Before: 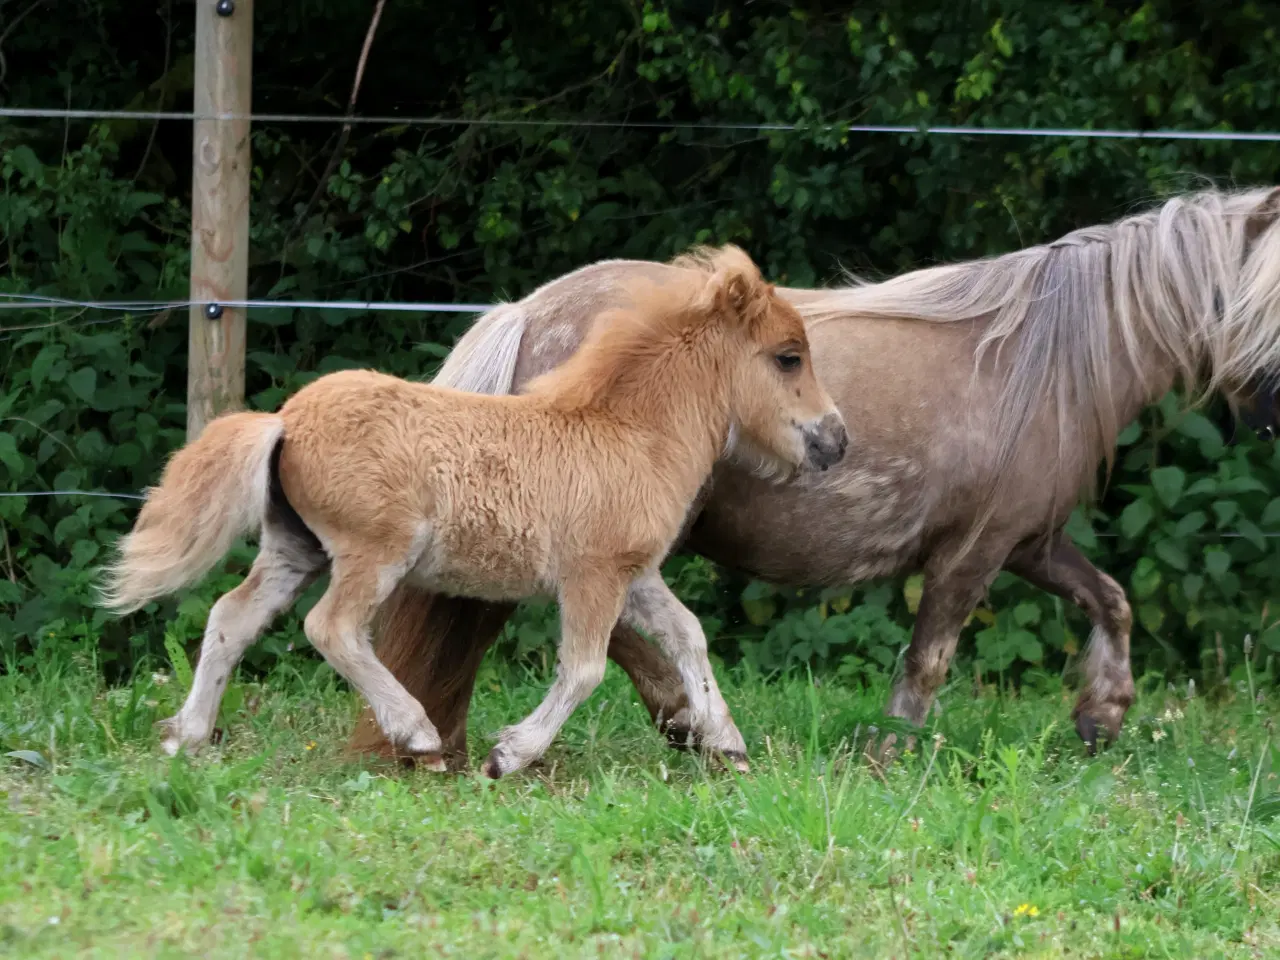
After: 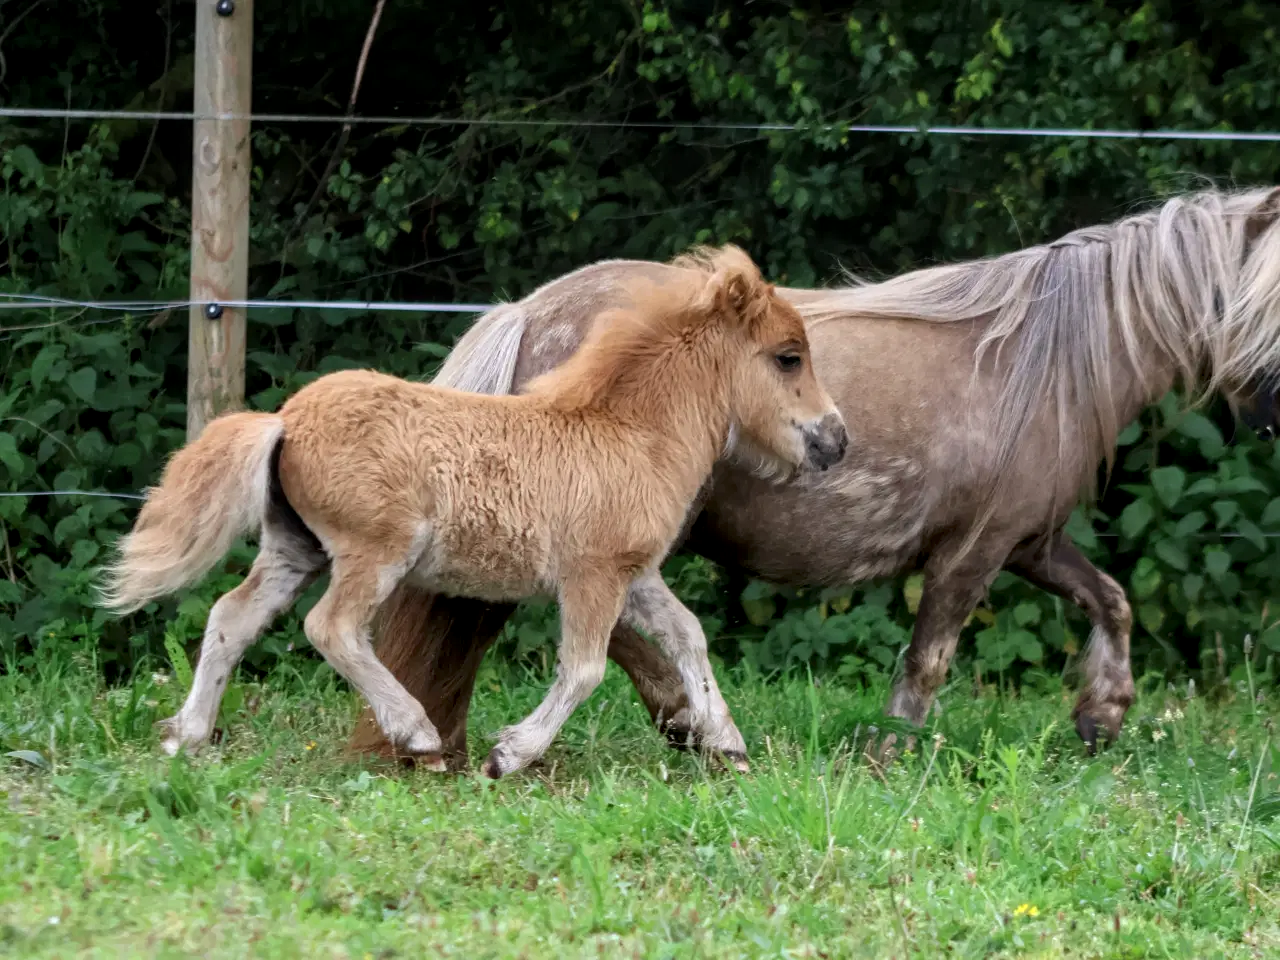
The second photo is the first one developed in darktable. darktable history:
exposure: compensate highlight preservation false
local contrast: detail 130%
levels: levels [0, 0.499, 1]
